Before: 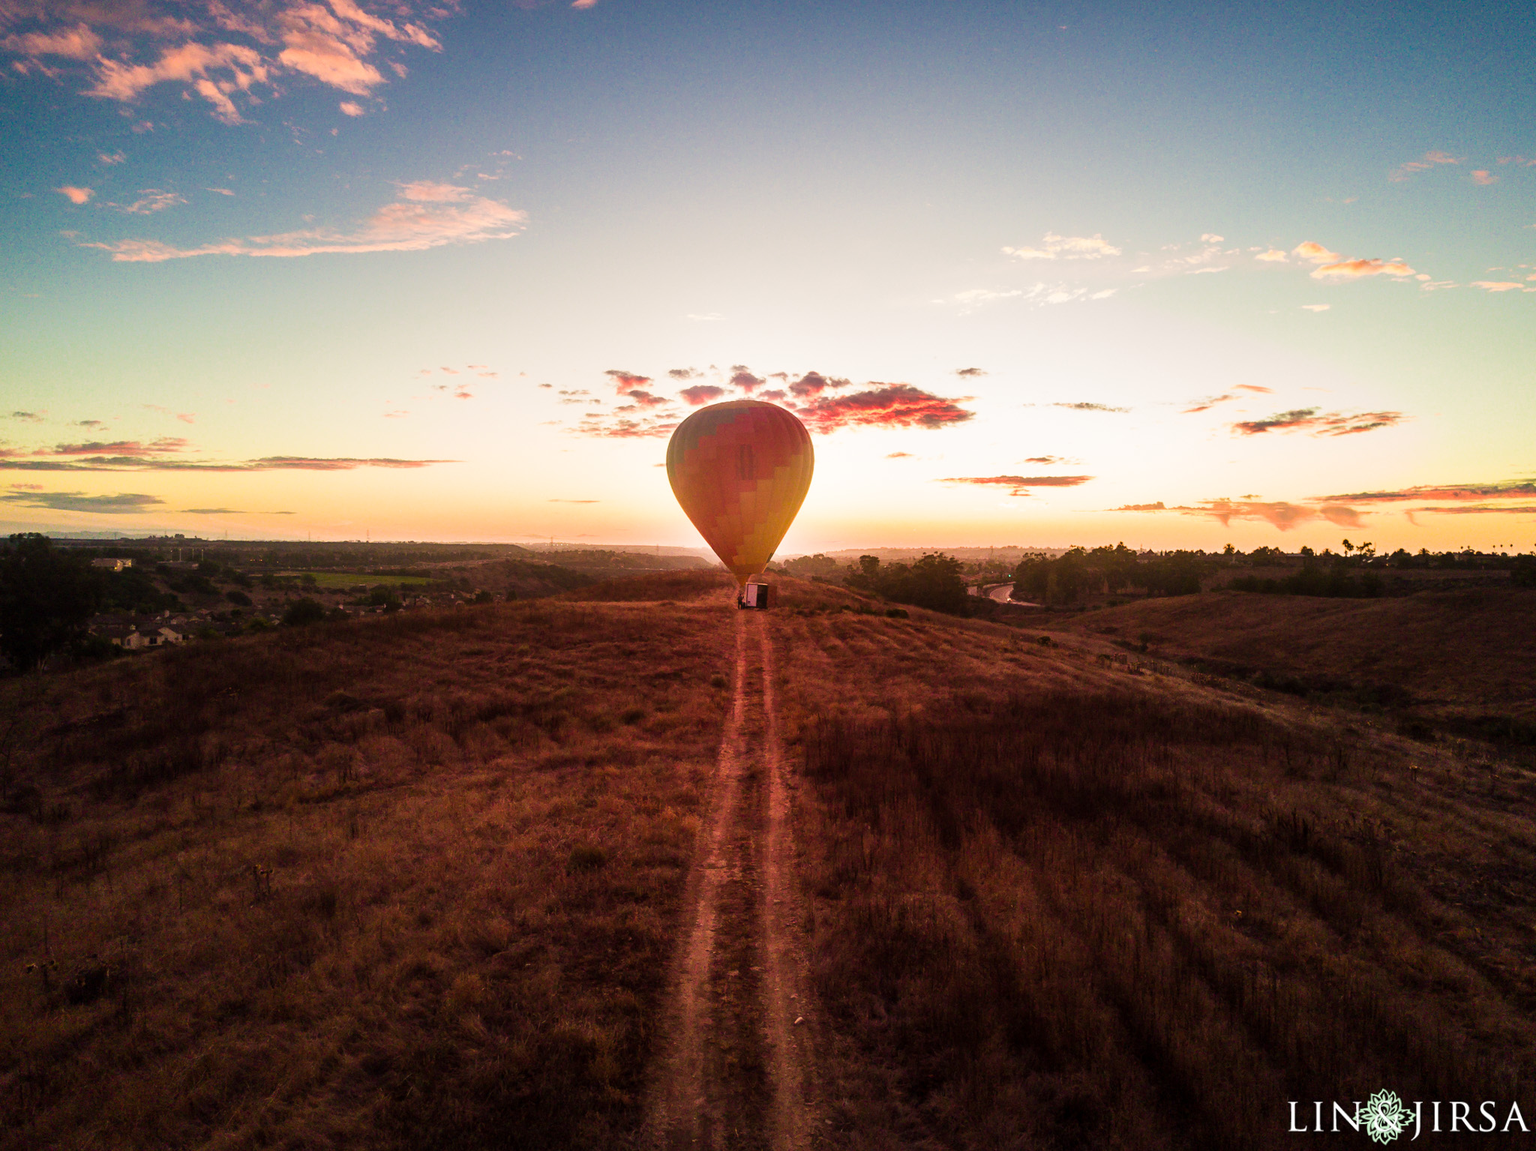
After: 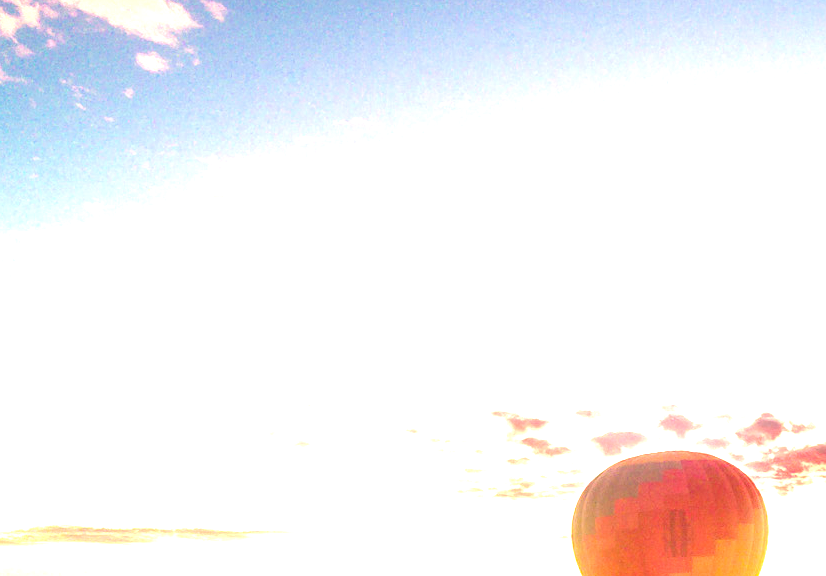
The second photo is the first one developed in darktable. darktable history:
shadows and highlights: shadows -8.37, white point adjustment 1.68, highlights 10.16
exposure: black level correction 0.009, exposure 1.418 EV, compensate highlight preservation false
crop: left 15.505%, top 5.448%, right 44.161%, bottom 56.963%
